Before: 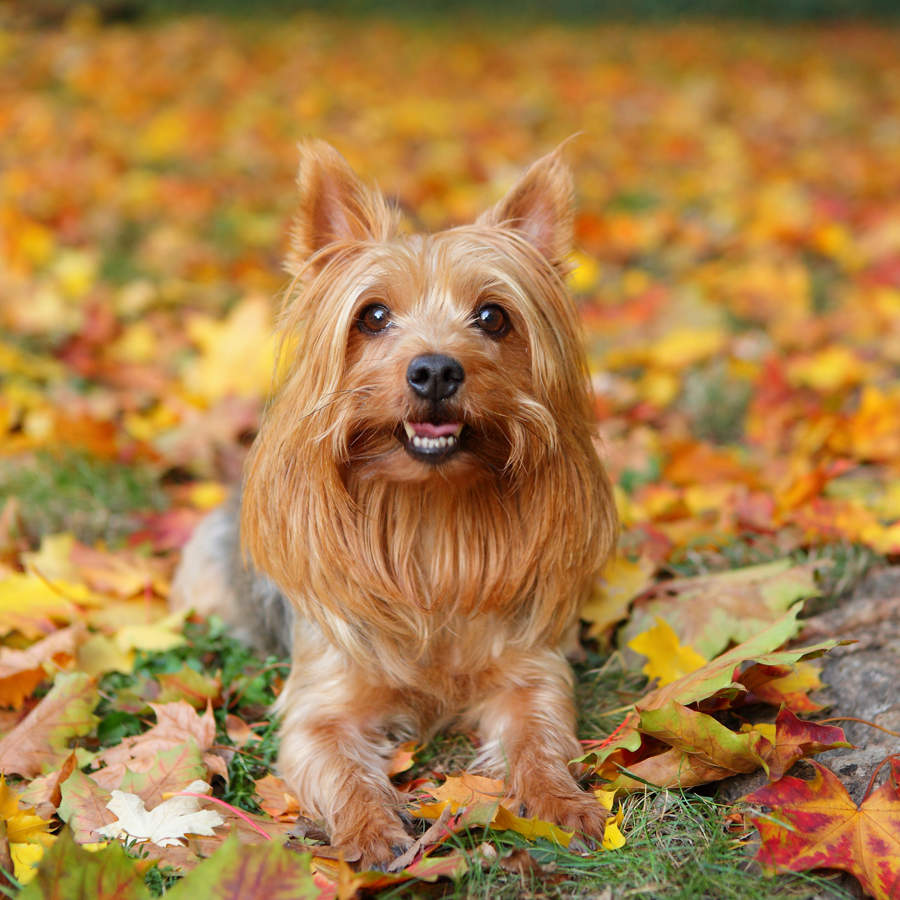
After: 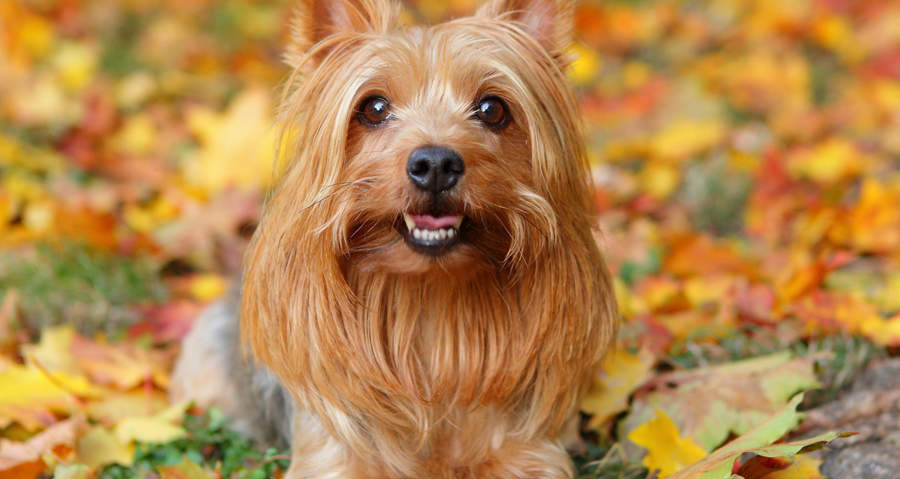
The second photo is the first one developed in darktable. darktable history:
crop and rotate: top 23.162%, bottom 23.614%
